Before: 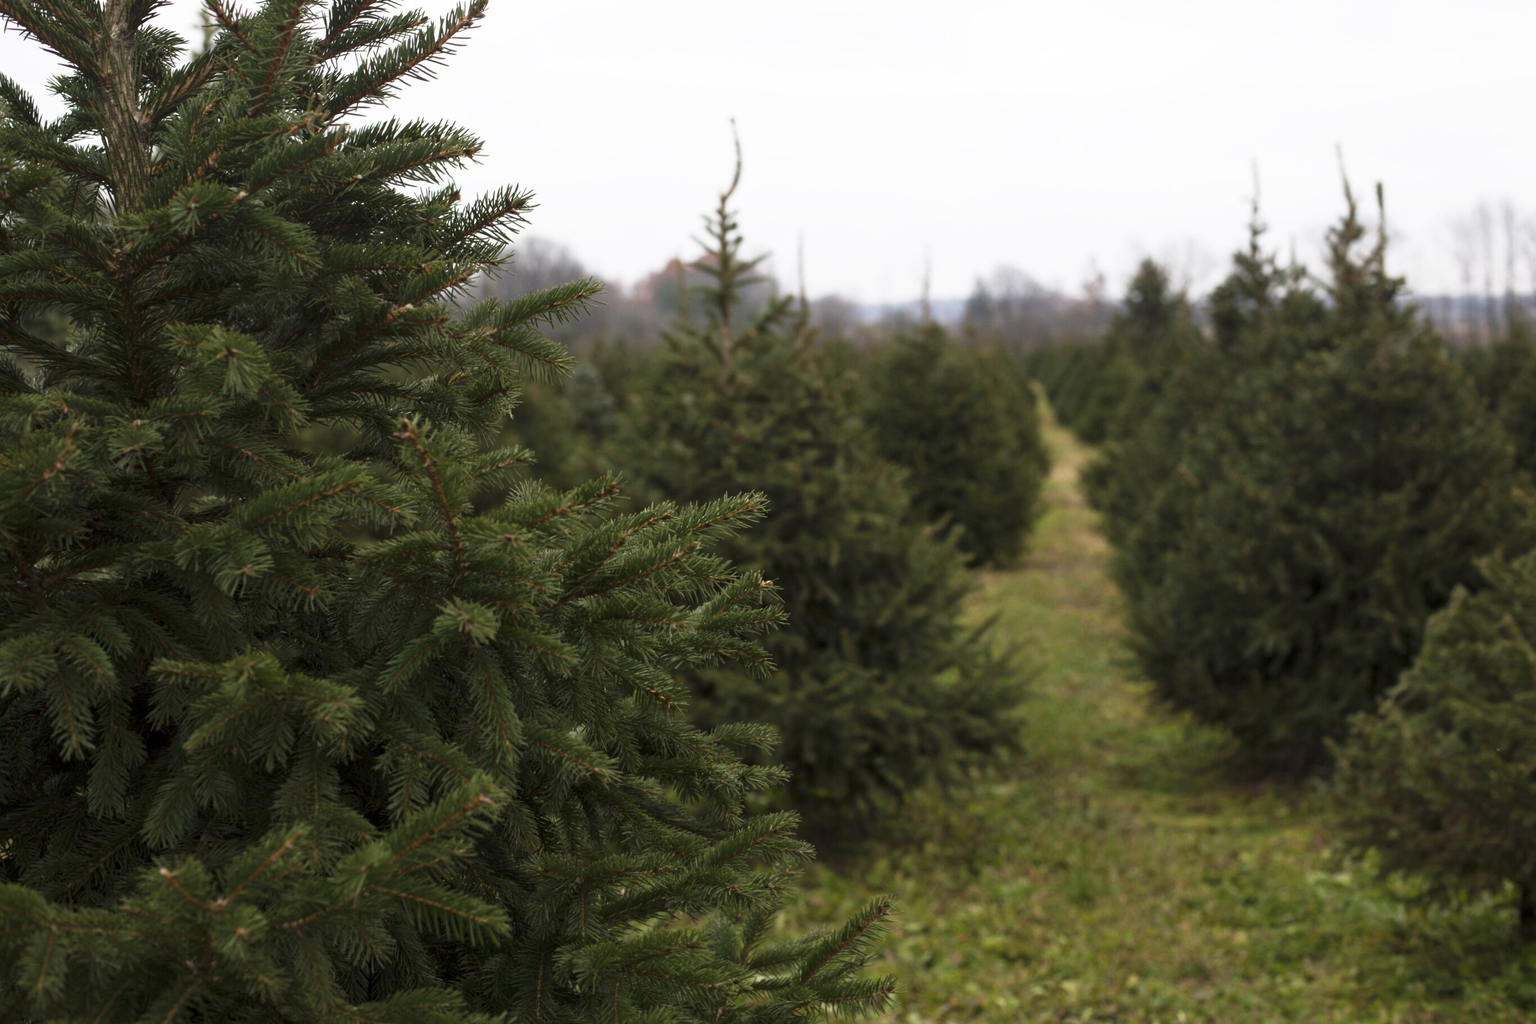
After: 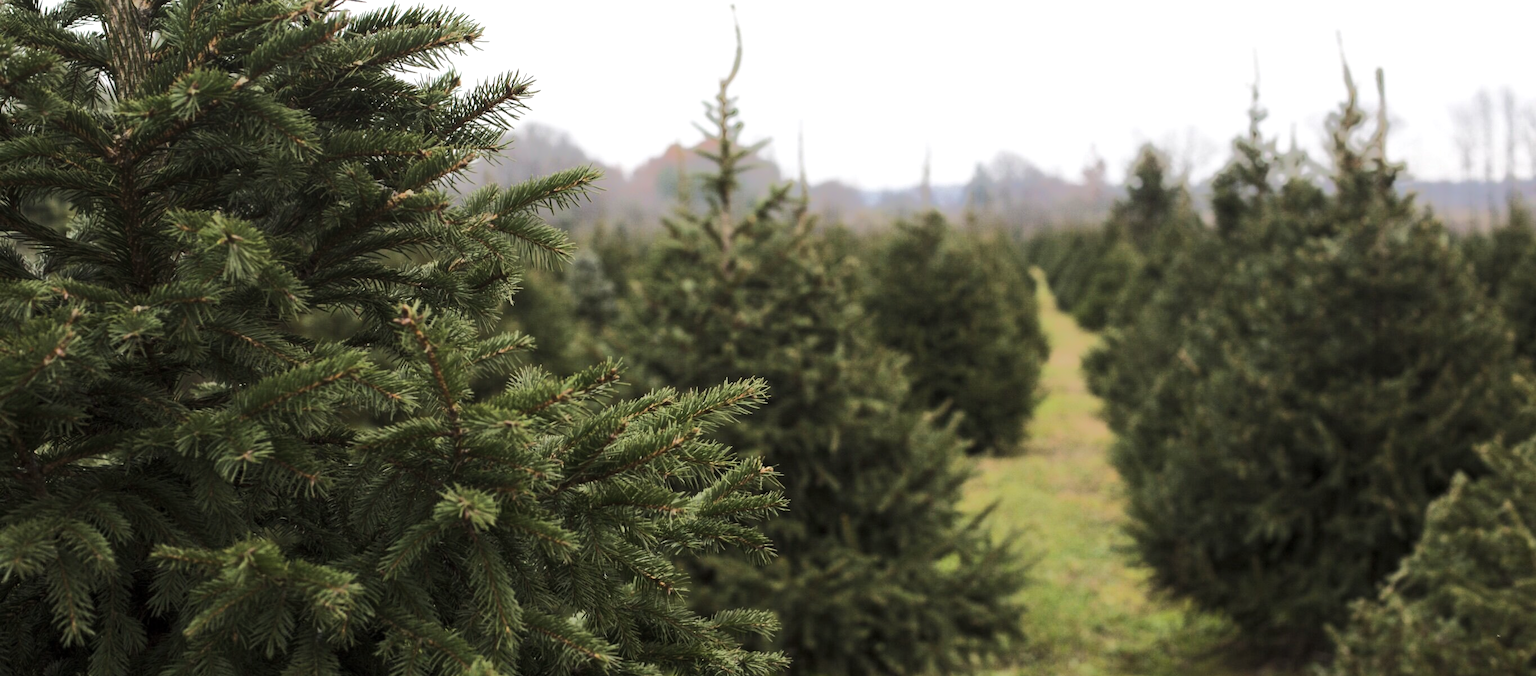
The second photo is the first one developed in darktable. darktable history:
contrast brightness saturation: contrast 0.049, brightness 0.064, saturation 0.006
tone equalizer: -8 EV -0.518 EV, -7 EV -0.311 EV, -6 EV -0.098 EV, -5 EV 0.432 EV, -4 EV 0.973 EV, -3 EV 0.782 EV, -2 EV -0.012 EV, -1 EV 0.142 EV, +0 EV -0.018 EV, edges refinement/feathering 500, mask exposure compensation -1.57 EV, preserve details no
crop: top 11.18%, bottom 22.698%
